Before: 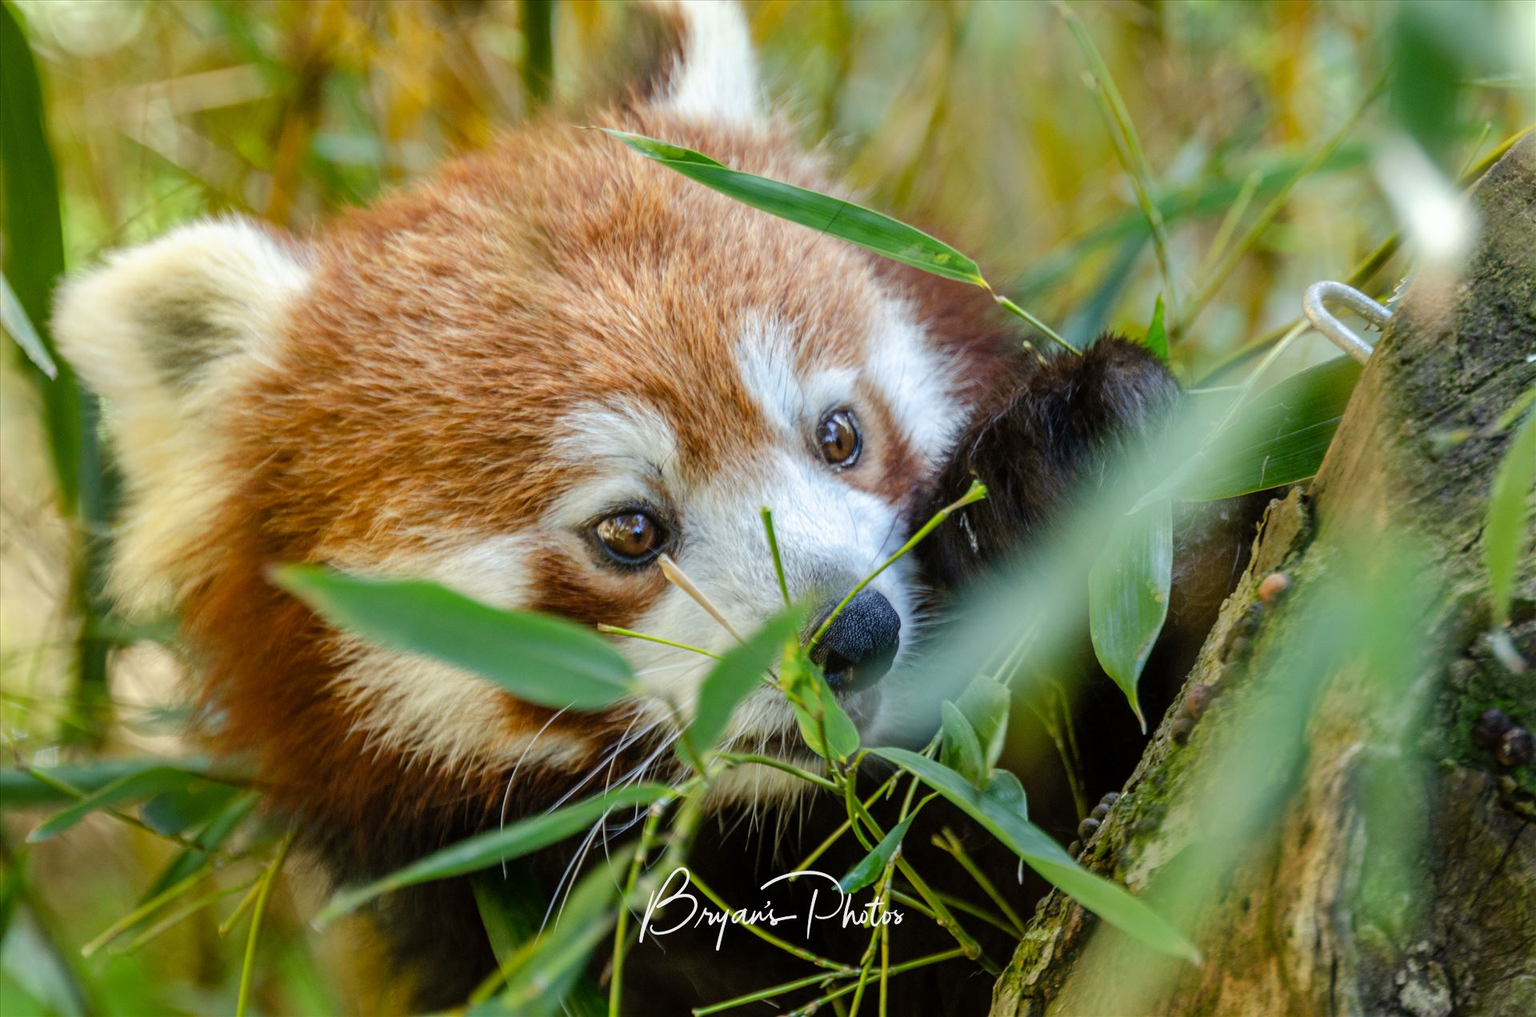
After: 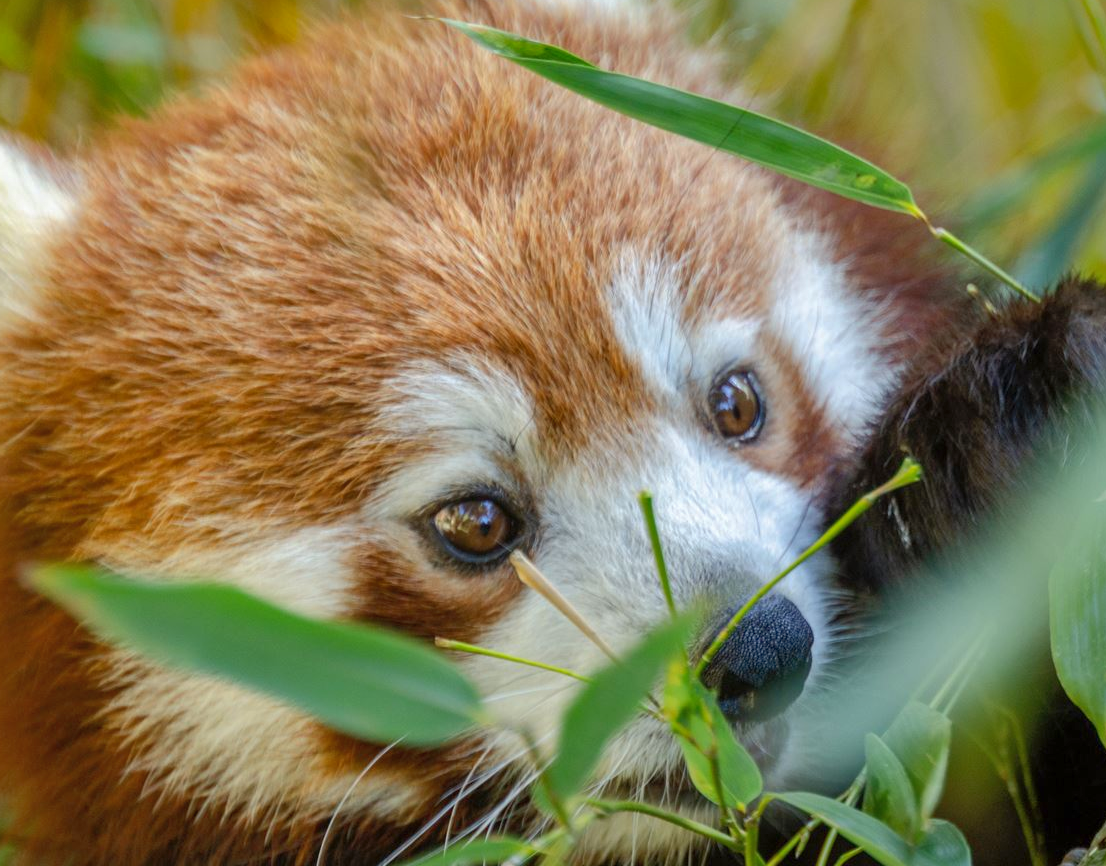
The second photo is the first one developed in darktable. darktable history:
crop: left 16.251%, top 11.232%, right 26.107%, bottom 20.624%
shadows and highlights: on, module defaults
